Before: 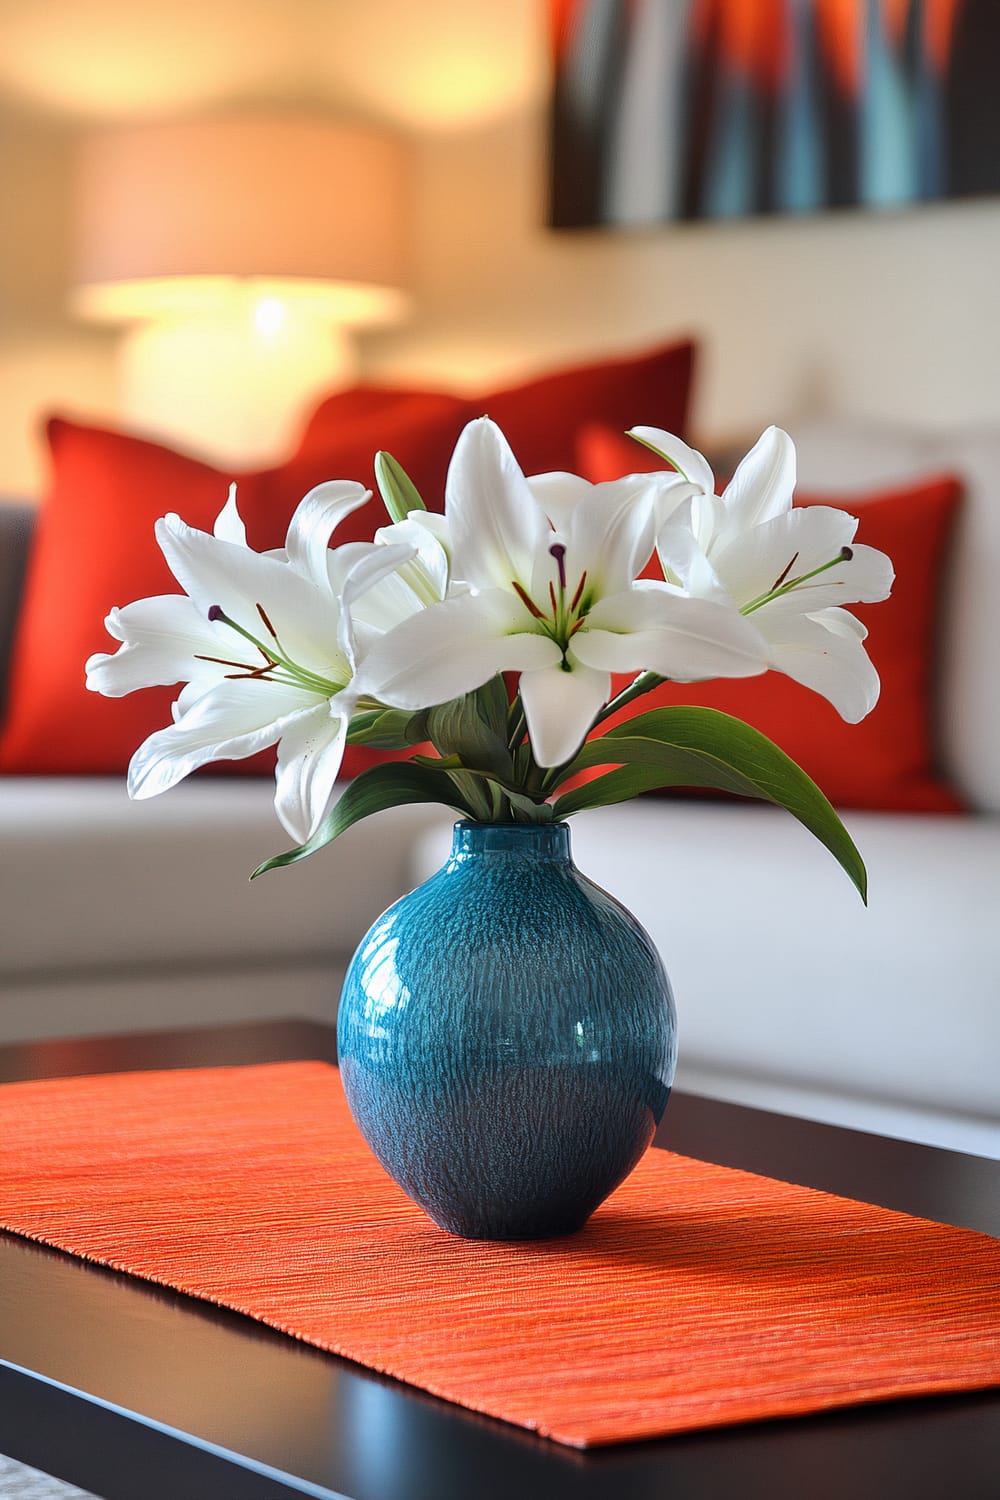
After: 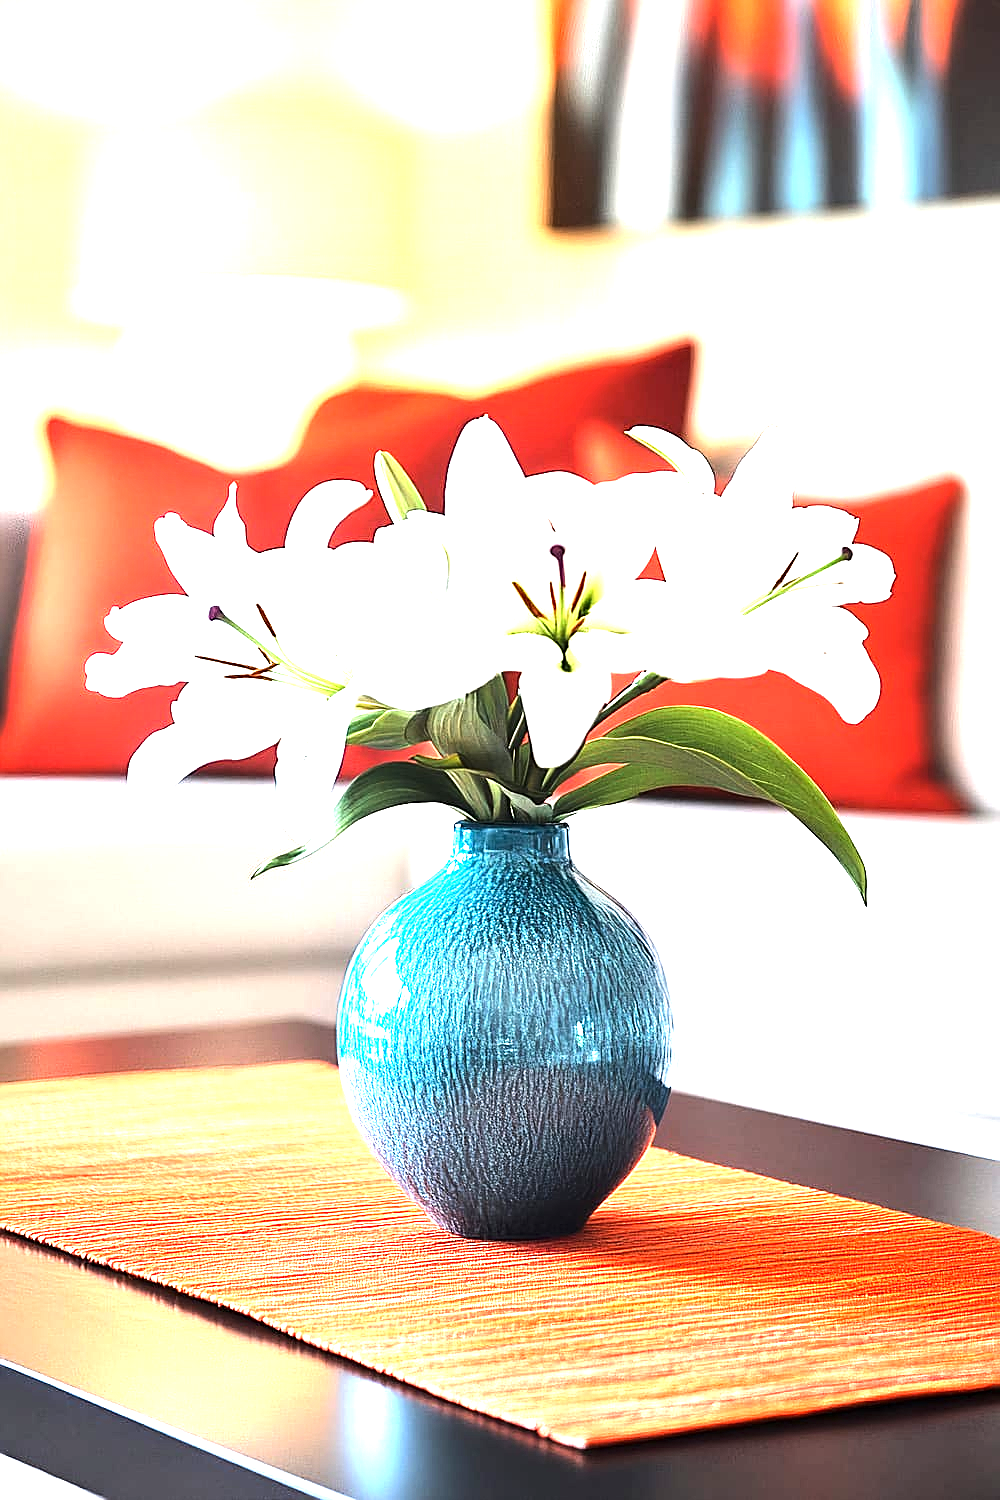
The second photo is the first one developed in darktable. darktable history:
tone equalizer: -8 EV -0.717 EV, -7 EV -0.688 EV, -6 EV -0.626 EV, -5 EV -0.413 EV, -3 EV 0.396 EV, -2 EV 0.6 EV, -1 EV 0.682 EV, +0 EV 0.727 EV, edges refinement/feathering 500, mask exposure compensation -1.57 EV, preserve details no
exposure: black level correction 0, exposure 1.741 EV, compensate highlight preservation false
sharpen: on, module defaults
